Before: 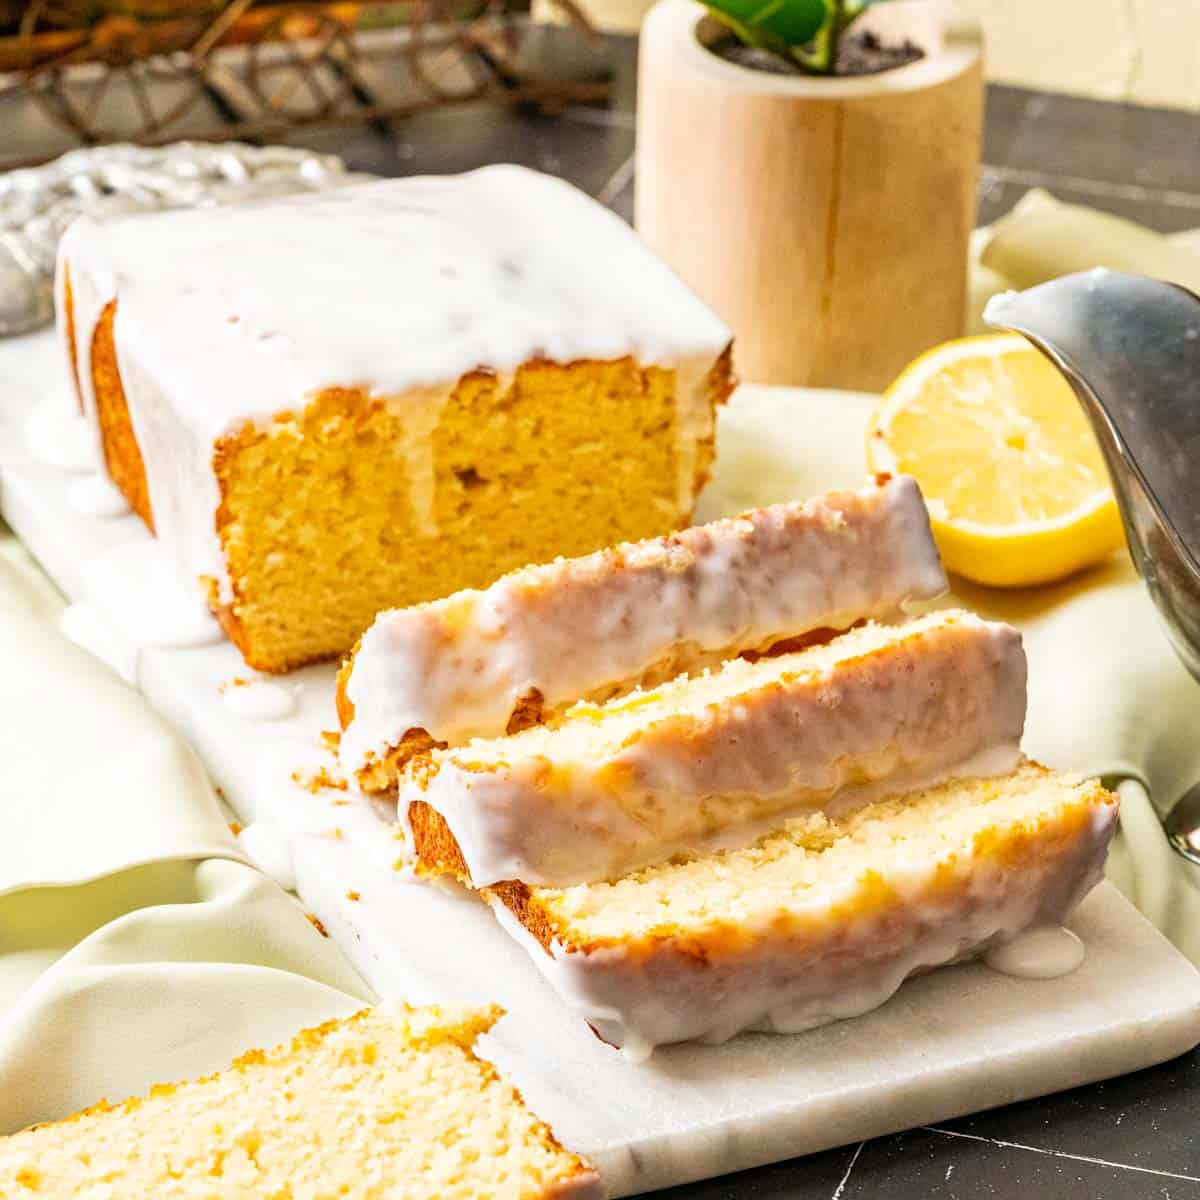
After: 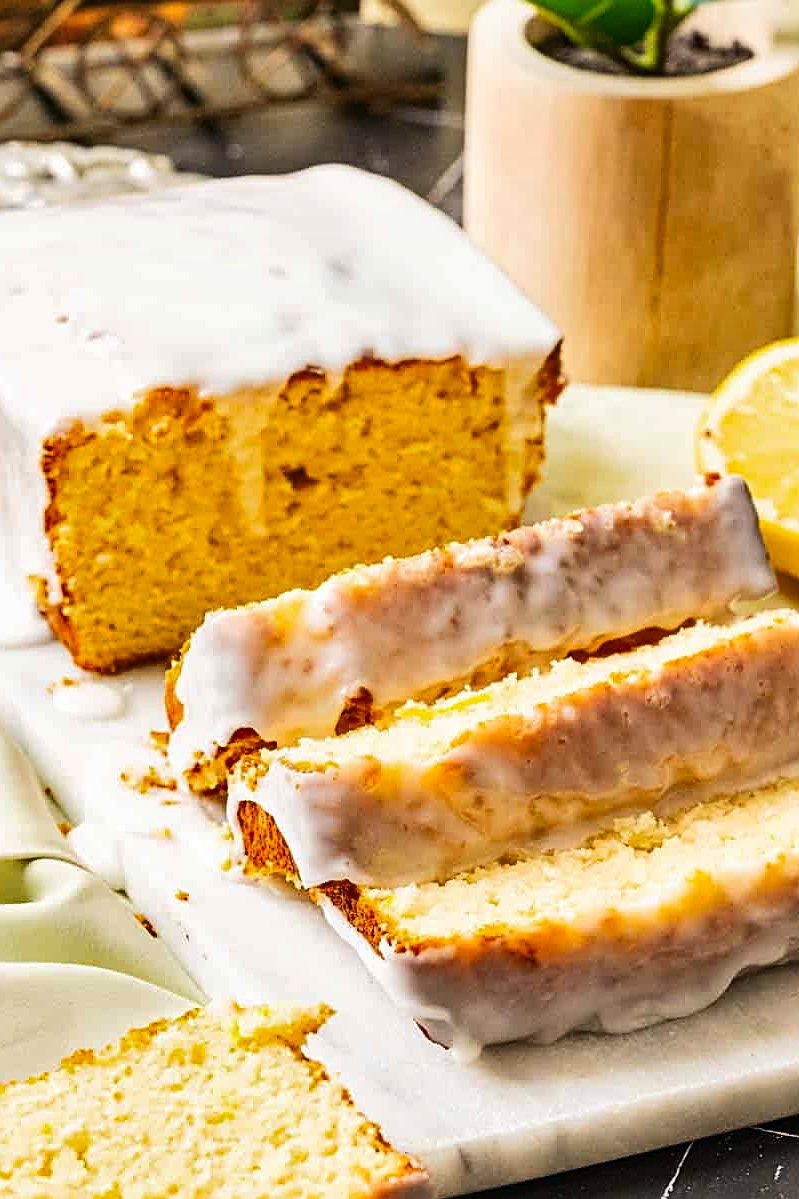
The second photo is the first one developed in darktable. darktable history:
shadows and highlights: low approximation 0.01, soften with gaussian
tone curve: curves: ch0 [(0, 0) (0.003, 0.018) (0.011, 0.019) (0.025, 0.024) (0.044, 0.037) (0.069, 0.053) (0.1, 0.075) (0.136, 0.105) (0.177, 0.136) (0.224, 0.179) (0.277, 0.244) (0.335, 0.319) (0.399, 0.4) (0.468, 0.495) (0.543, 0.58) (0.623, 0.671) (0.709, 0.757) (0.801, 0.838) (0.898, 0.913) (1, 1)], color space Lab, linked channels, preserve colors none
sharpen: on, module defaults
crop and rotate: left 14.319%, right 19.047%
